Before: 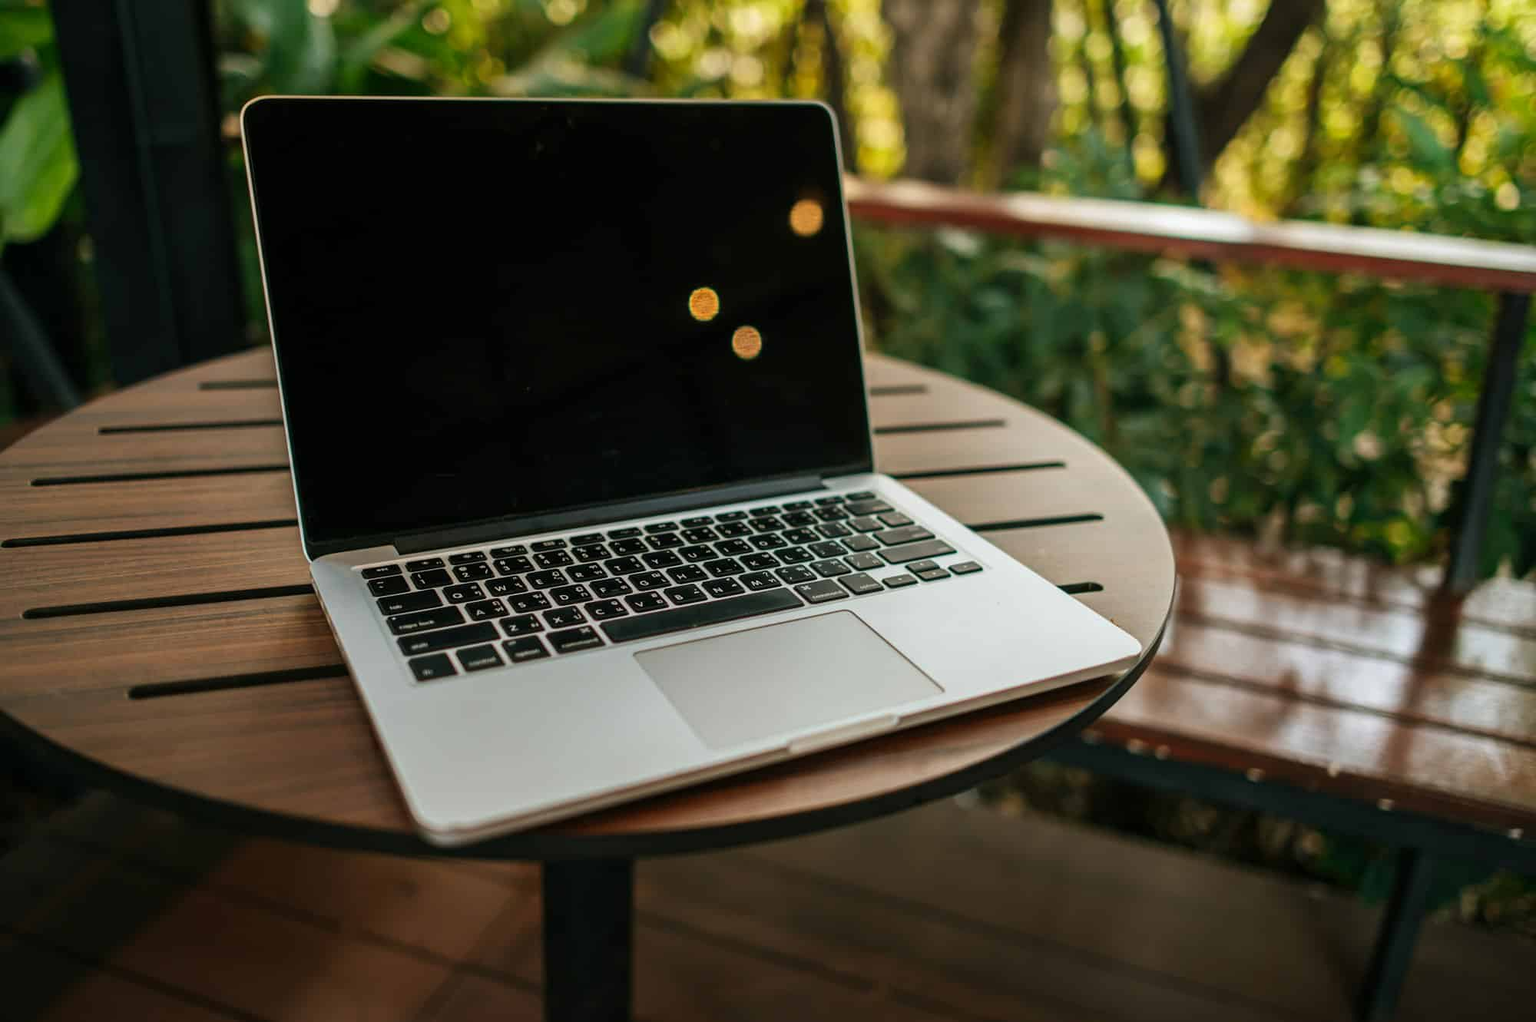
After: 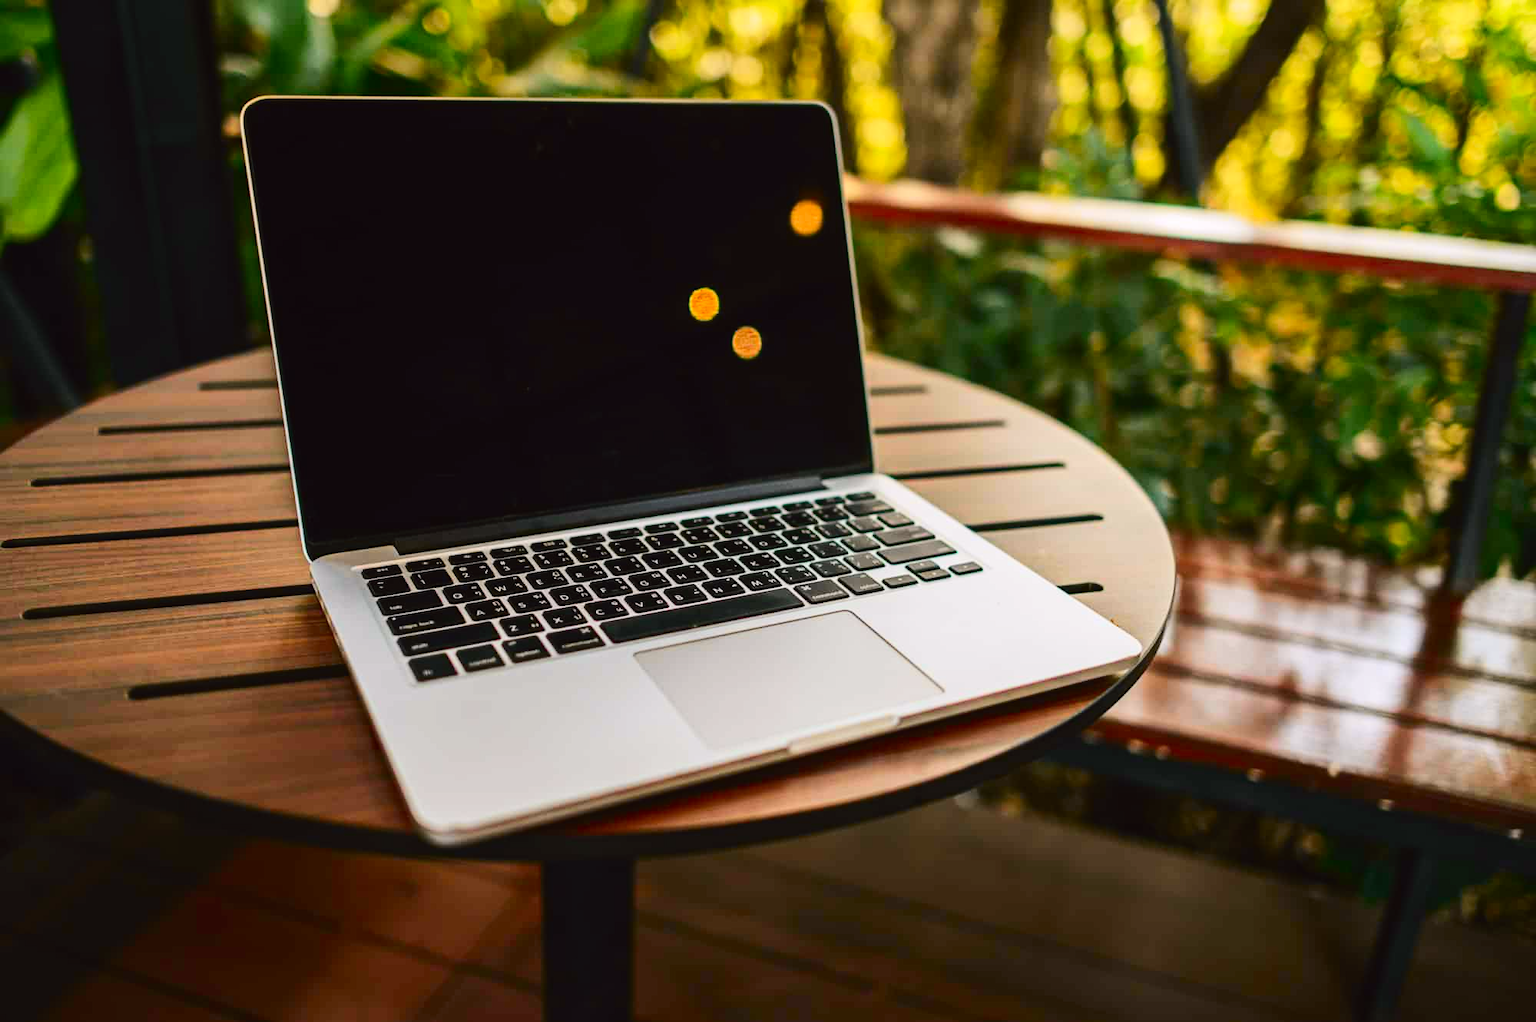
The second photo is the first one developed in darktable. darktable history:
tone curve: curves: ch0 [(0, 0.023) (0.103, 0.087) (0.295, 0.297) (0.445, 0.531) (0.553, 0.665) (0.735, 0.843) (0.994, 1)]; ch1 [(0, 0) (0.414, 0.395) (0.447, 0.447) (0.485, 0.5) (0.512, 0.524) (0.542, 0.581) (0.581, 0.632) (0.646, 0.715) (1, 1)]; ch2 [(0, 0) (0.369, 0.388) (0.449, 0.431) (0.478, 0.471) (0.516, 0.517) (0.579, 0.624) (0.674, 0.775) (1, 1)], color space Lab, independent channels, preserve colors none
